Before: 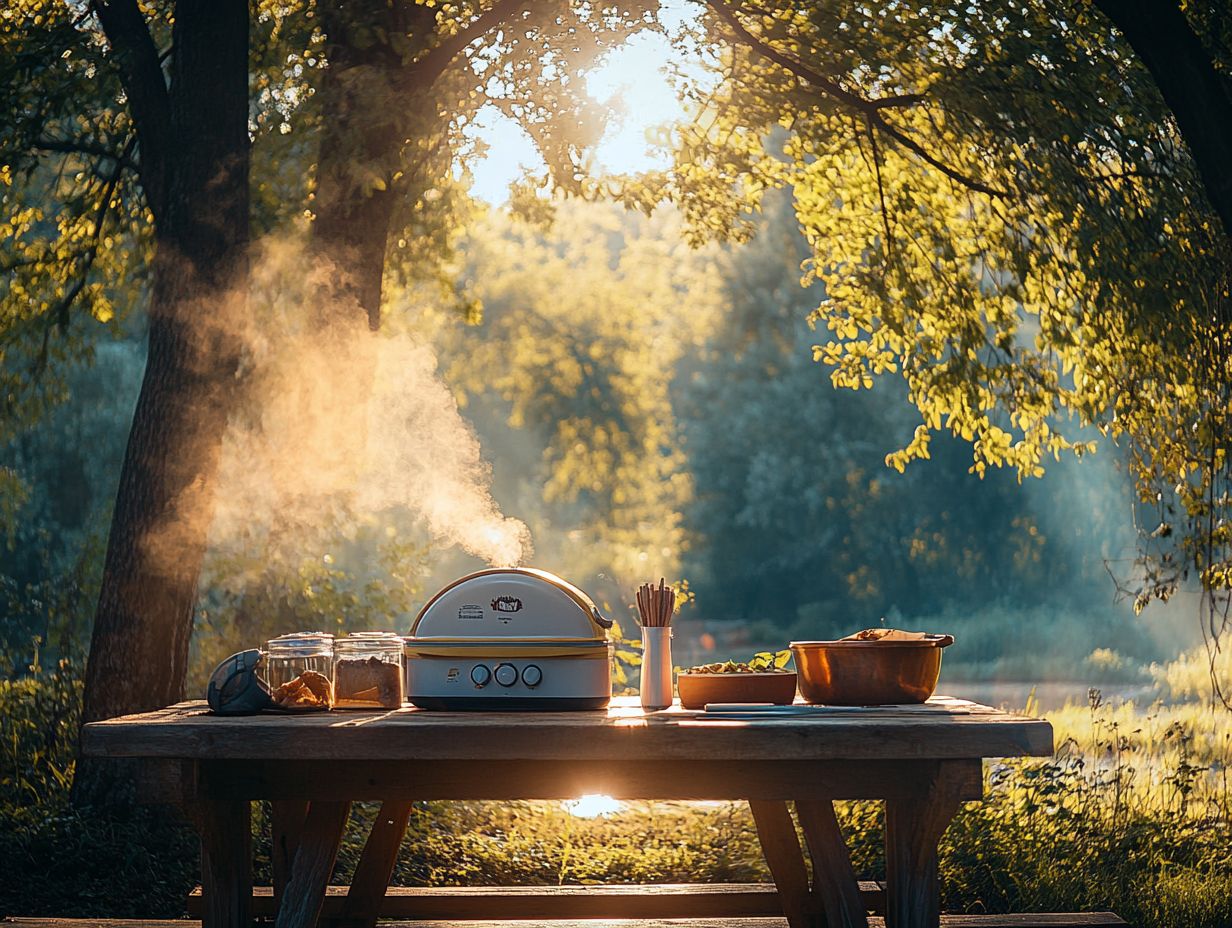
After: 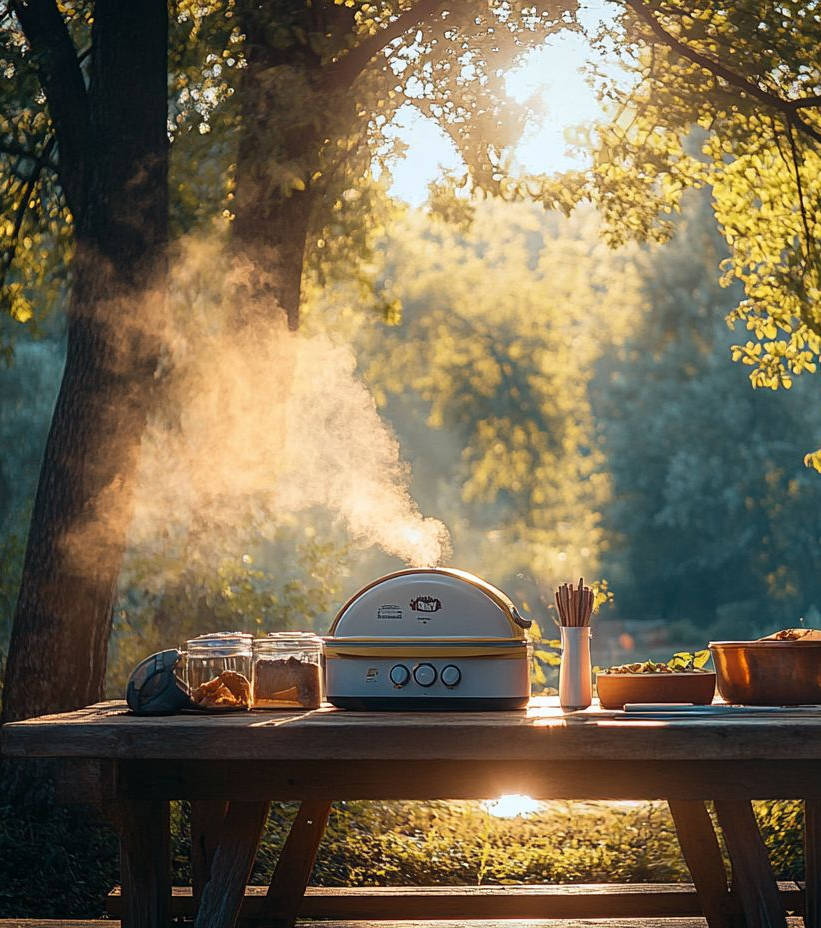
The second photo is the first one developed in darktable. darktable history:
crop and rotate: left 6.586%, right 26.764%
